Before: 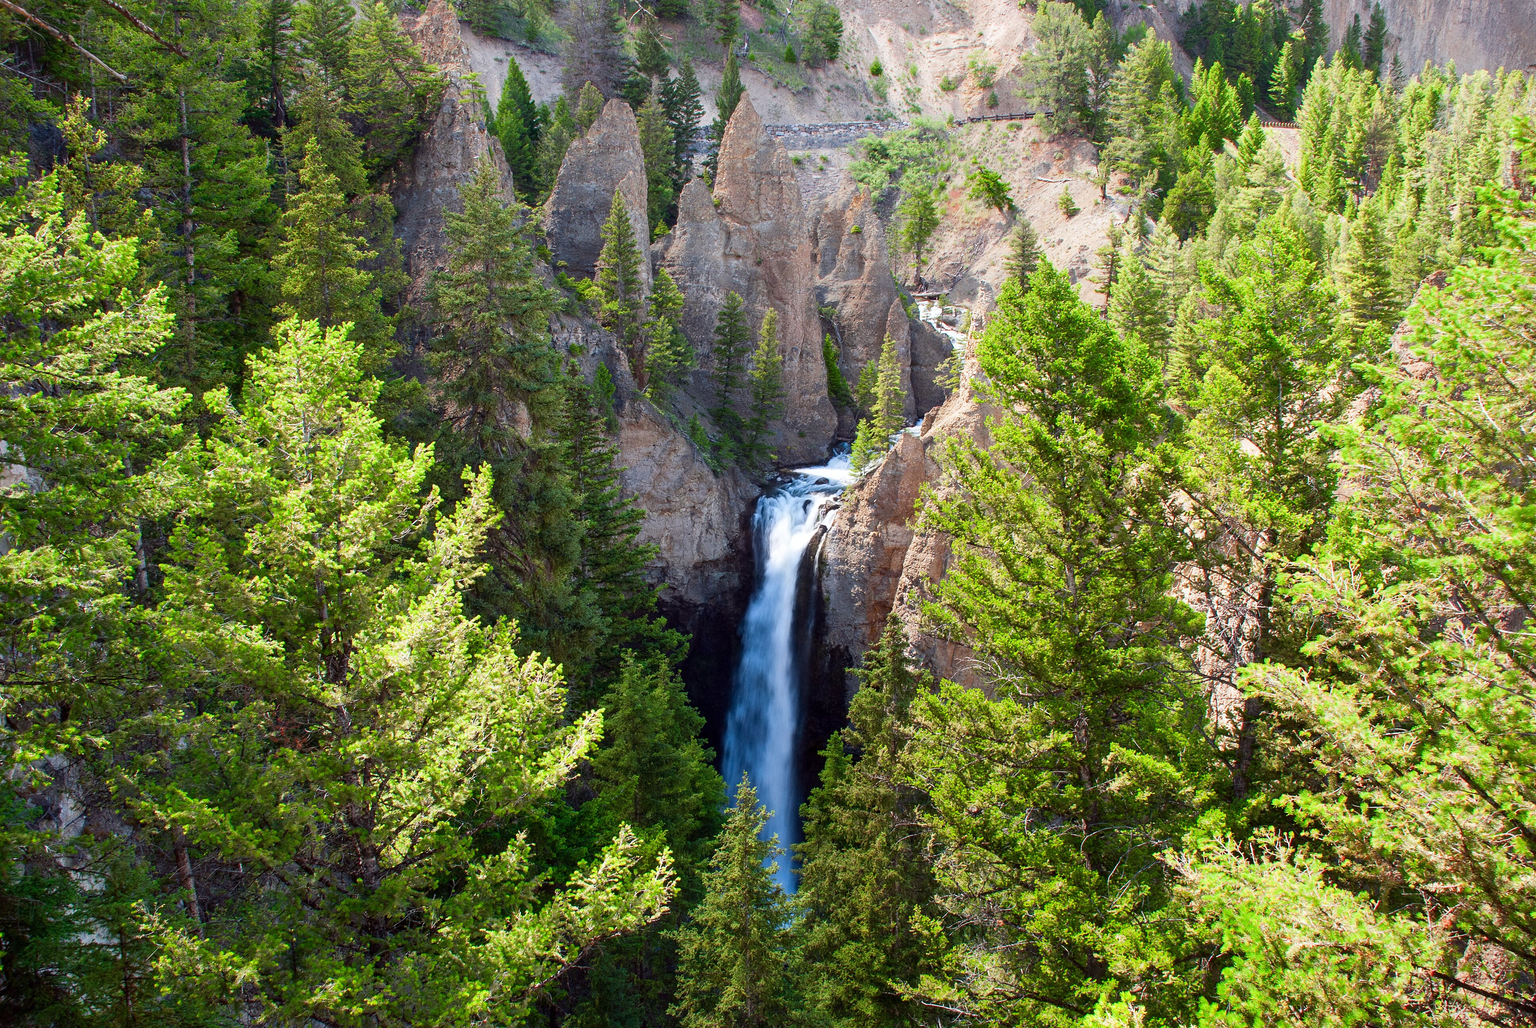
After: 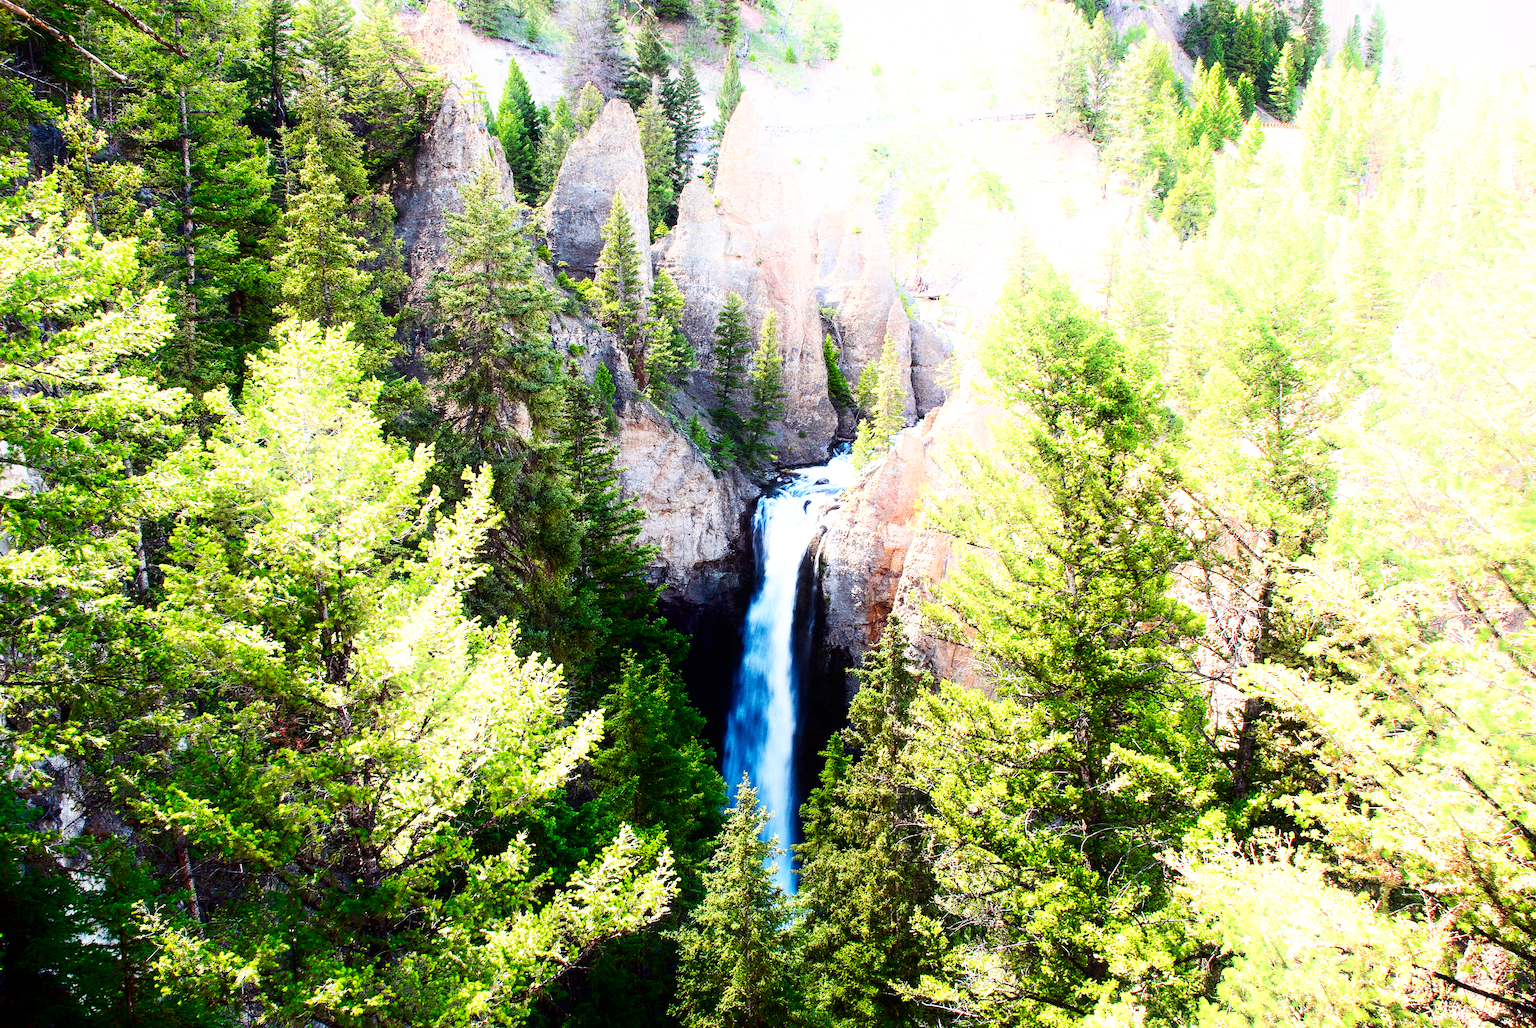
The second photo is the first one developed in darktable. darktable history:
exposure: exposure 0.128 EV, compensate highlight preservation false
shadows and highlights: shadows -90, highlights 90, soften with gaussian
tone equalizer: -8 EV -0.417 EV, -7 EV -0.389 EV, -6 EV -0.333 EV, -5 EV -0.222 EV, -3 EV 0.222 EV, -2 EV 0.333 EV, -1 EV 0.389 EV, +0 EV 0.417 EV, edges refinement/feathering 500, mask exposure compensation -1.57 EV, preserve details no
base curve: curves: ch0 [(0, 0) (0.007, 0.004) (0.027, 0.03) (0.046, 0.07) (0.207, 0.54) (0.442, 0.872) (0.673, 0.972) (1, 1)], preserve colors none
